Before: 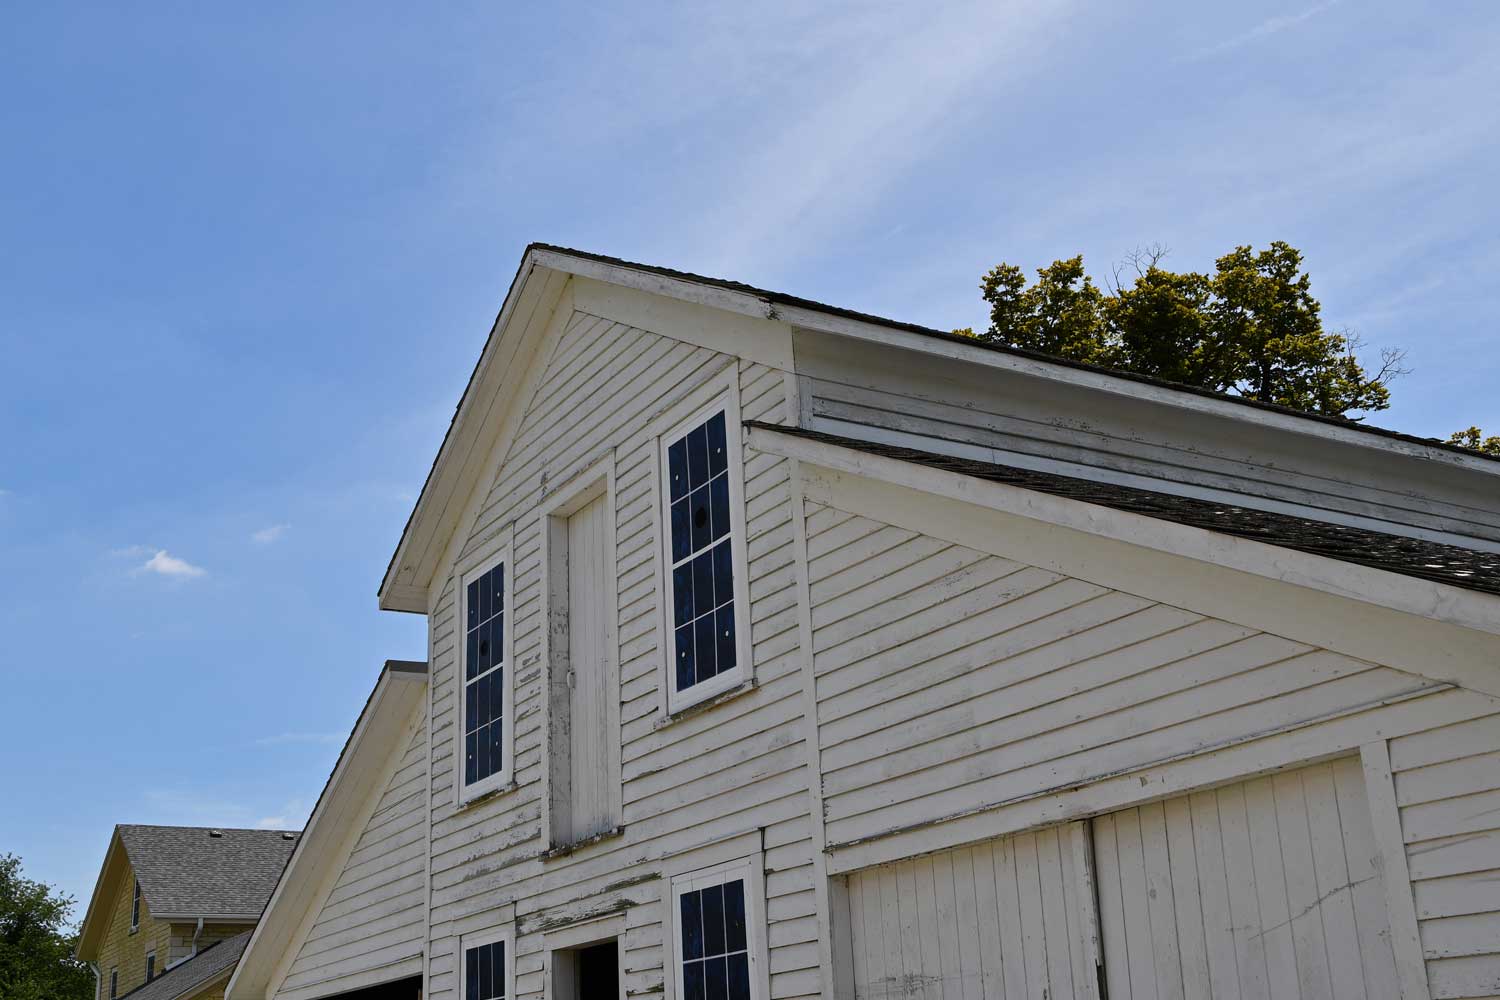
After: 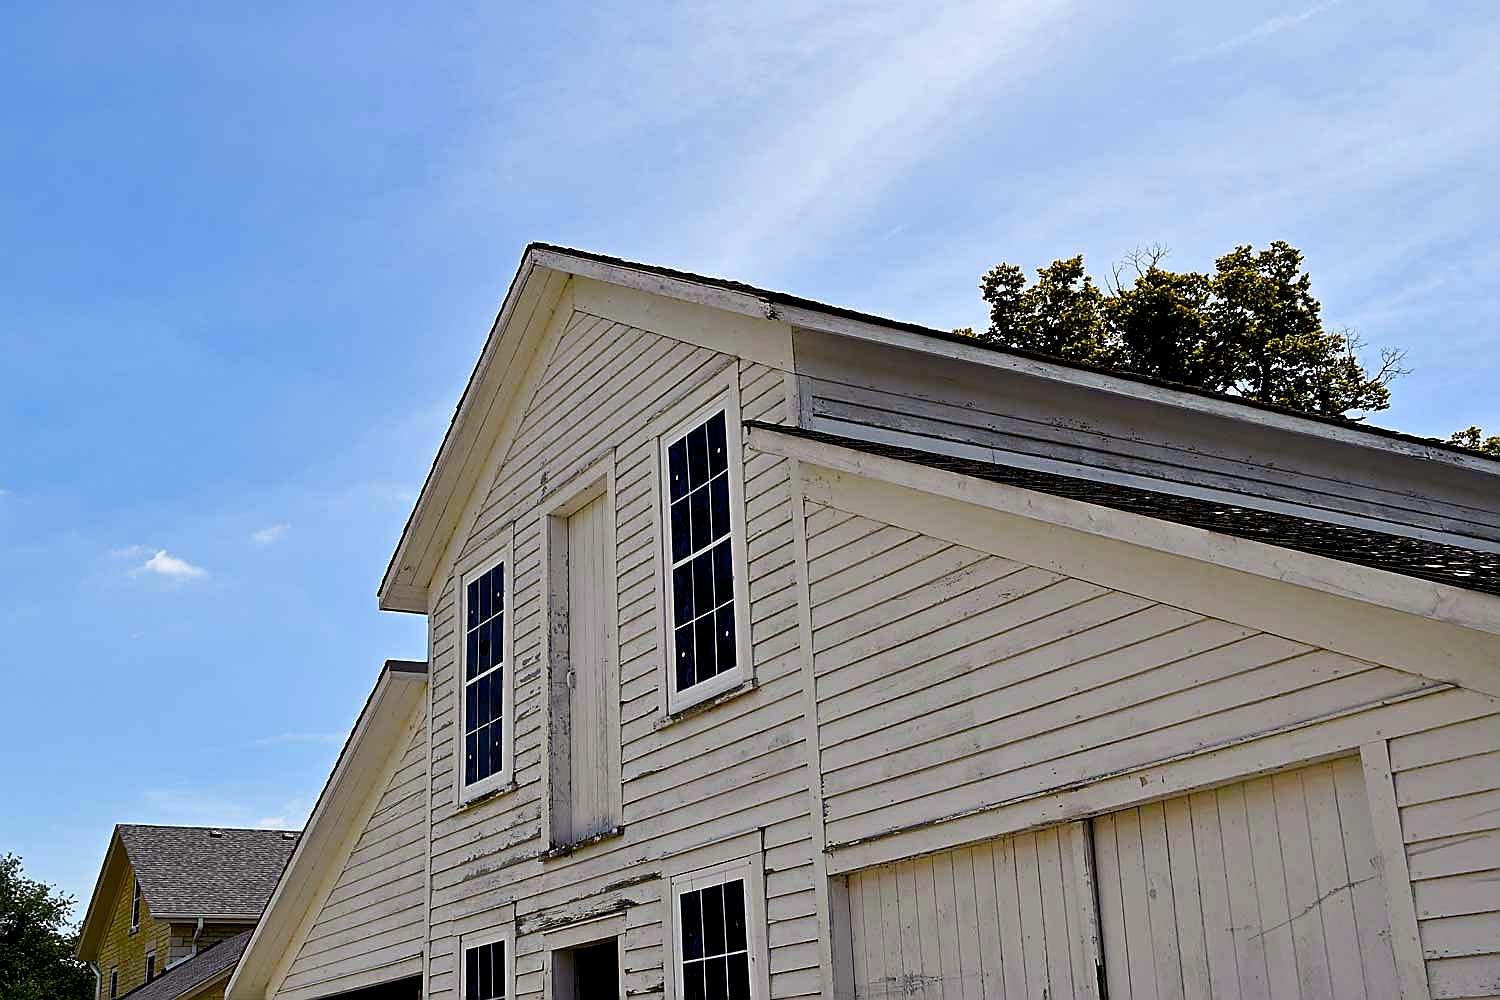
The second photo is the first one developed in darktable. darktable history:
color balance rgb: shadows lift › luminance -21.66%, shadows lift › chroma 6.57%, shadows lift › hue 270°, power › chroma 0.68%, power › hue 60°, highlights gain › luminance 6.08%, highlights gain › chroma 1.33%, highlights gain › hue 90°, global offset › luminance -0.87%, perceptual saturation grading › global saturation 26.86%, perceptual saturation grading › highlights -28.39%, perceptual saturation grading › mid-tones 15.22%, perceptual saturation grading › shadows 33.98%, perceptual brilliance grading › highlights 10%, perceptual brilliance grading › mid-tones 5%
sharpen: radius 1.4, amount 1.25, threshold 0.7
